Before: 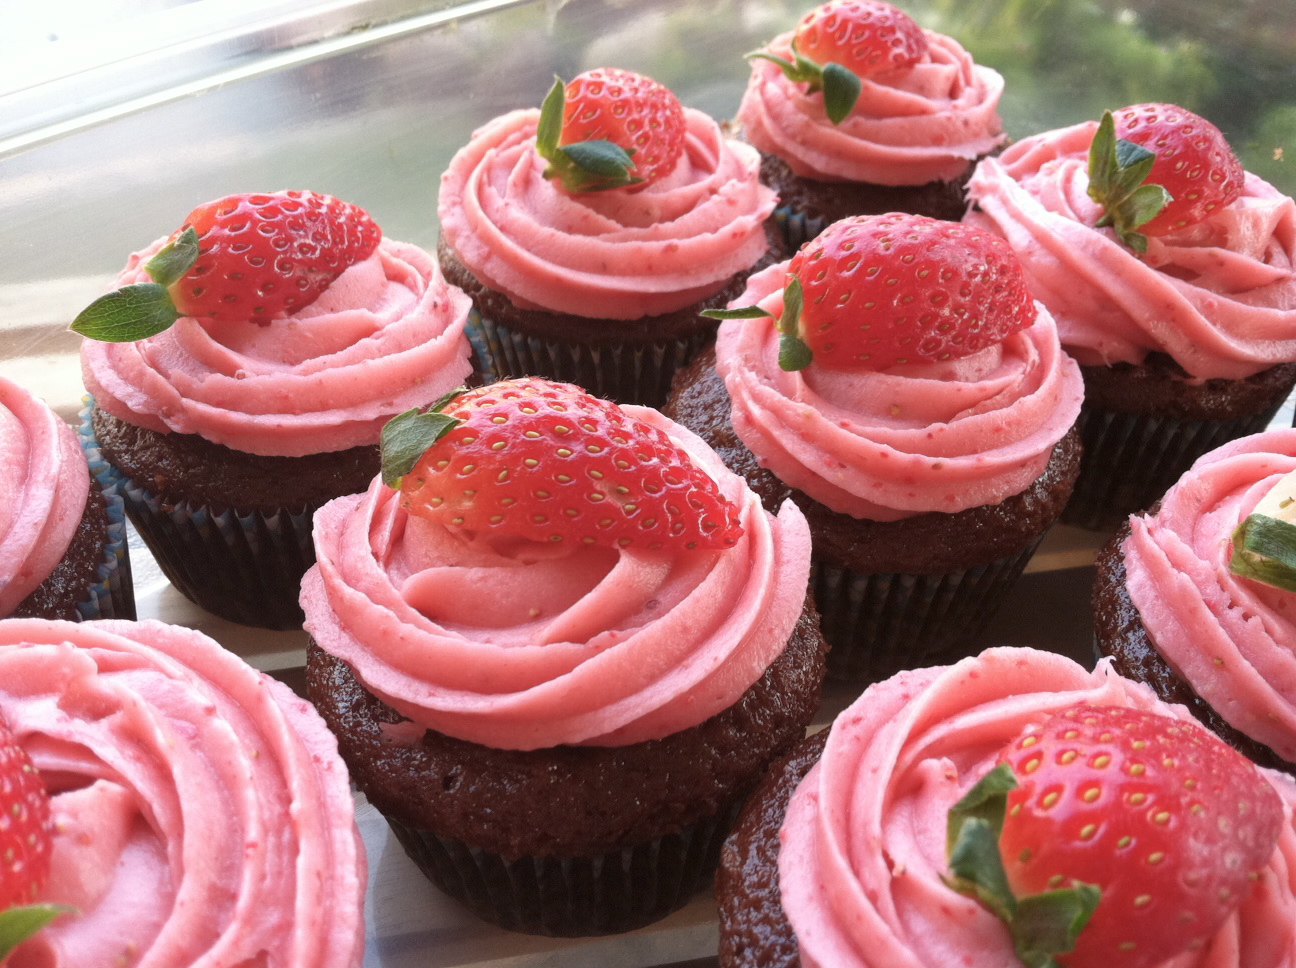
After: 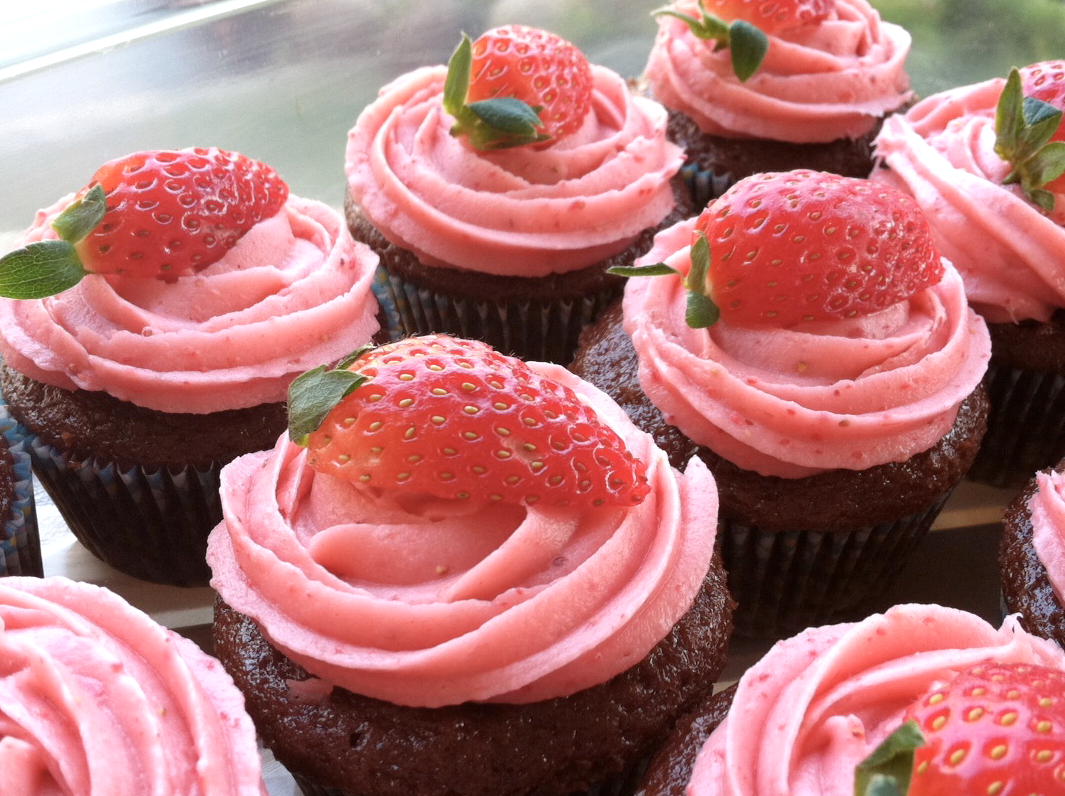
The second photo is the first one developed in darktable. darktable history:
exposure: exposure 0.15 EV, compensate highlight preservation false
crop and rotate: left 7.196%, top 4.574%, right 10.605%, bottom 13.178%
white balance: red 0.982, blue 1.018
